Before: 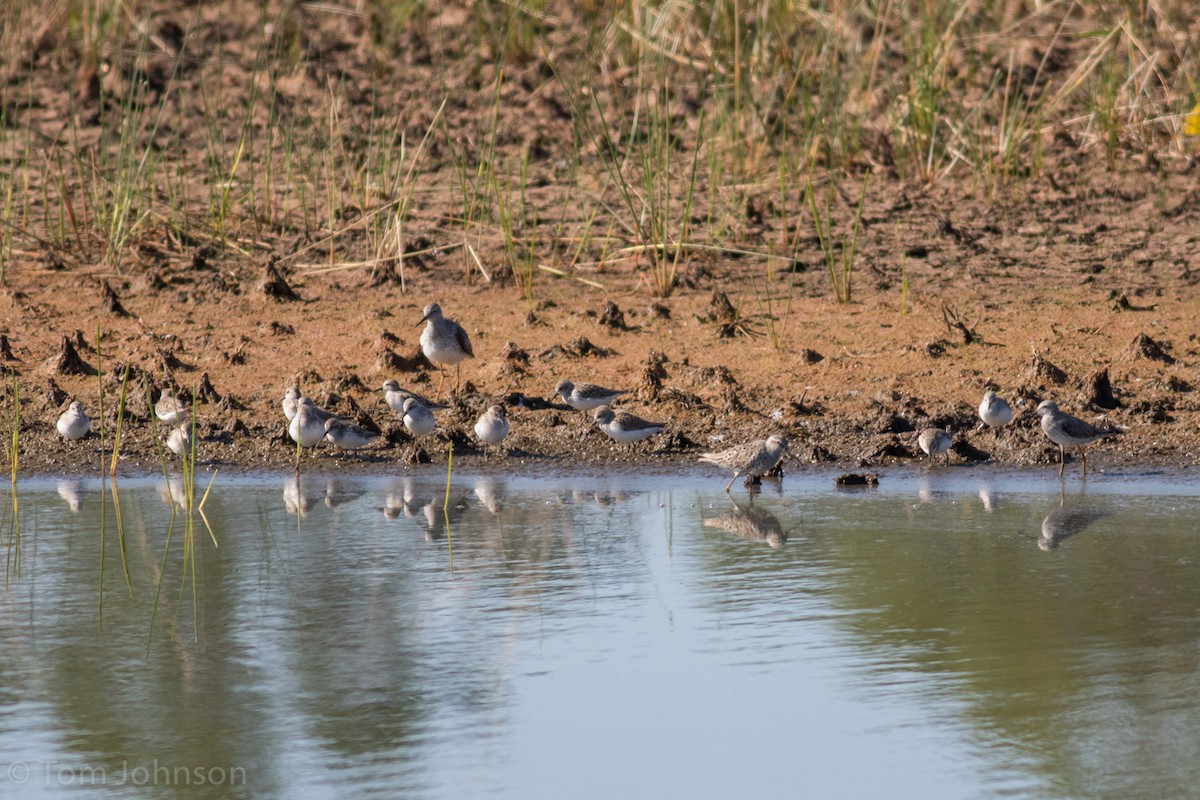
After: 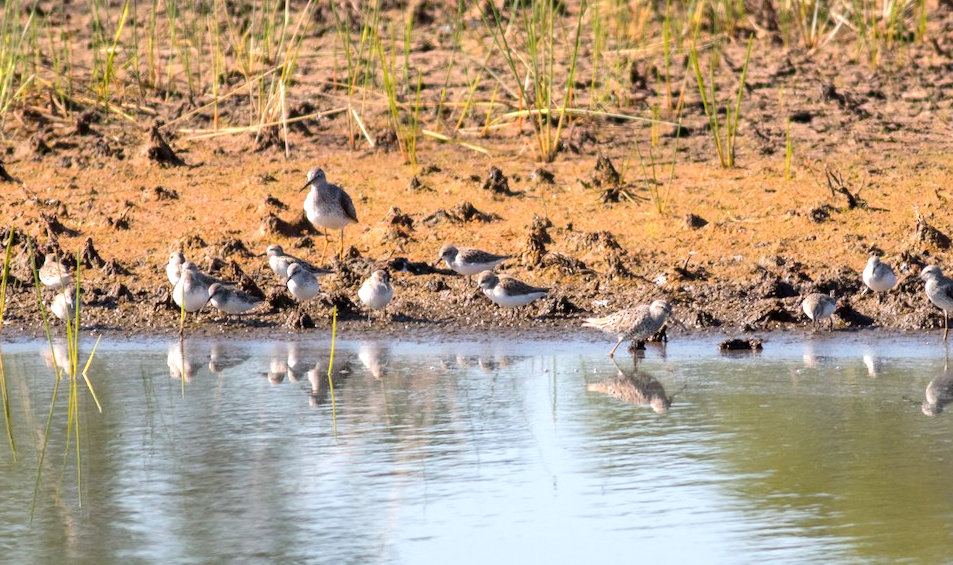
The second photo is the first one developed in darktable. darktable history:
tone curve: curves: ch0 [(0, 0.003) (0.117, 0.101) (0.257, 0.246) (0.408, 0.432) (0.611, 0.653) (0.824, 0.846) (1, 1)]; ch1 [(0, 0) (0.227, 0.197) (0.405, 0.421) (0.501, 0.501) (0.522, 0.53) (0.563, 0.572) (0.589, 0.611) (0.699, 0.709) (0.976, 0.992)]; ch2 [(0, 0) (0.208, 0.176) (0.377, 0.38) (0.5, 0.5) (0.537, 0.534) (0.571, 0.576) (0.681, 0.746) (1, 1)], color space Lab, independent channels, preserve colors none
crop: left 9.712%, top 16.928%, right 10.845%, bottom 12.332%
exposure: black level correction 0.001, exposure 0.675 EV, compensate highlight preservation false
